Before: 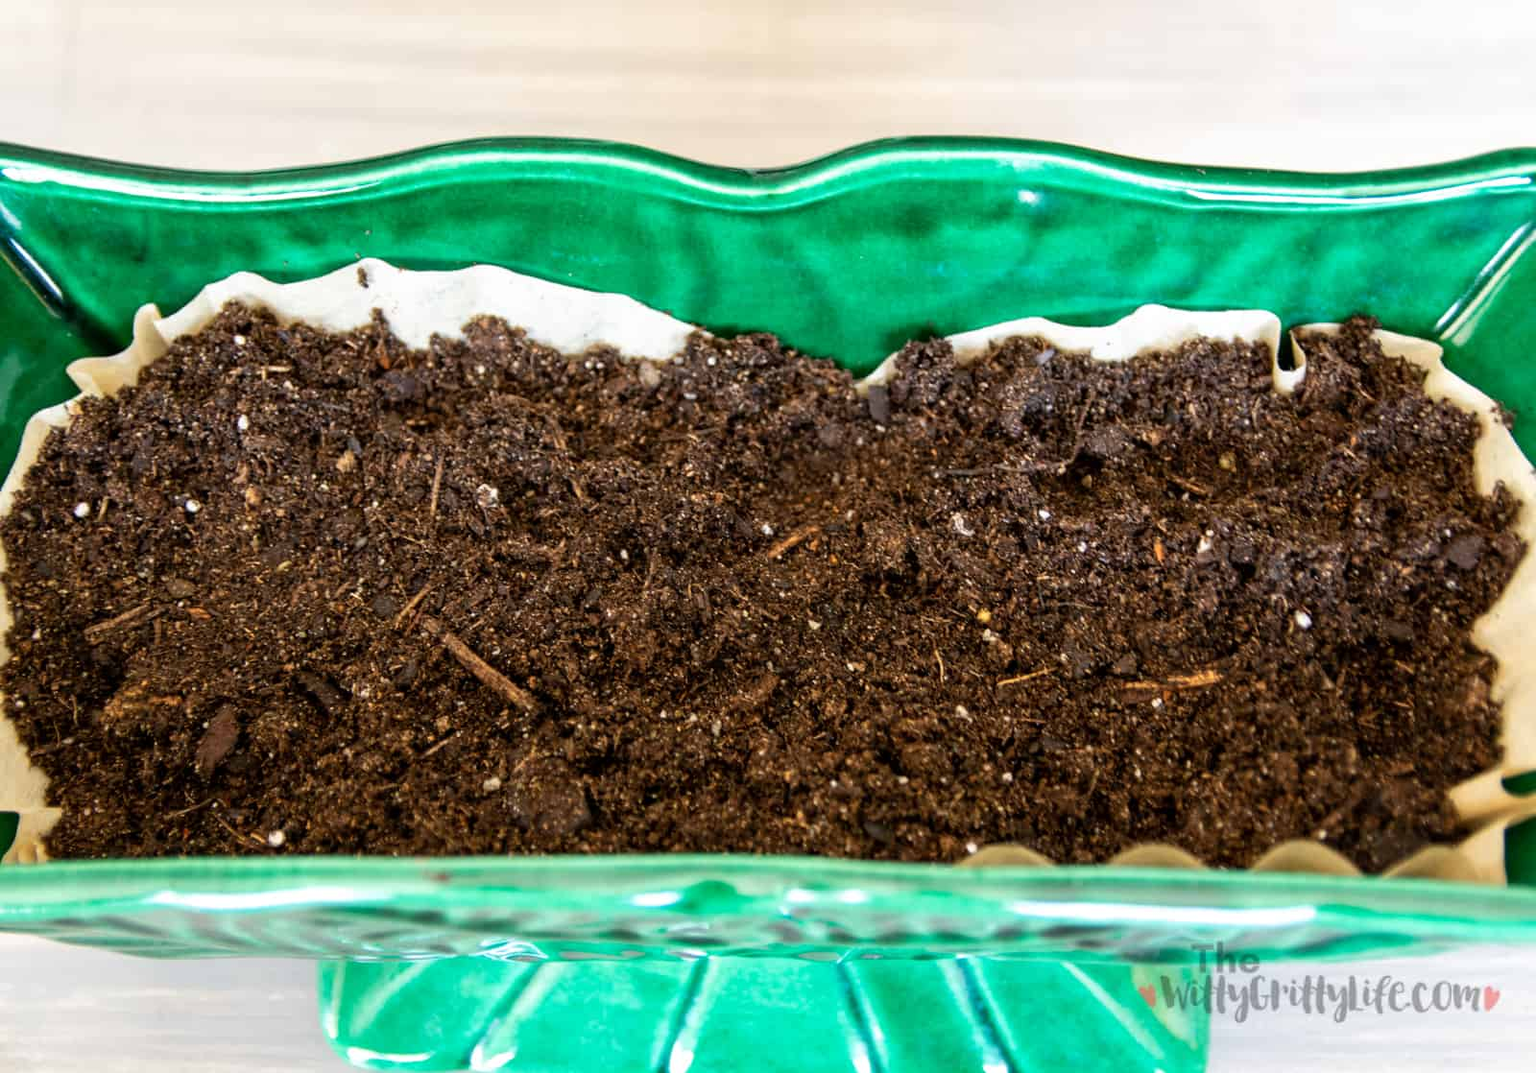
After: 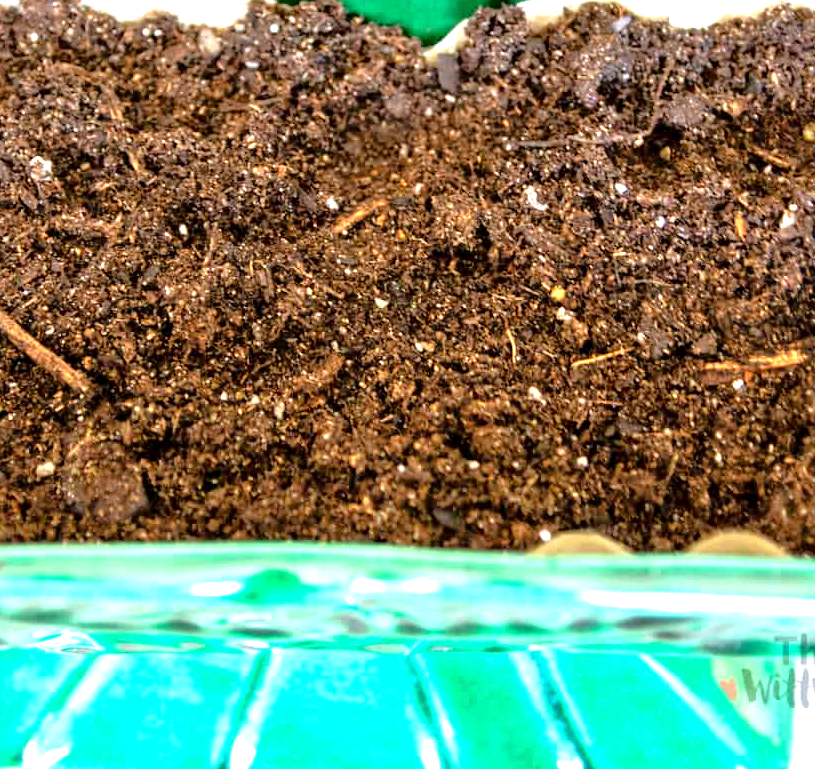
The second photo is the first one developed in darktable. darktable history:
crop and rotate: left 29.237%, top 31.152%, right 19.807%
tone equalizer: -8 EV 0.001 EV, -7 EV -0.004 EV, -6 EV 0.009 EV, -5 EV 0.032 EV, -4 EV 0.276 EV, -3 EV 0.644 EV, -2 EV 0.584 EV, -1 EV 0.187 EV, +0 EV 0.024 EV
white balance: emerald 1
exposure: black level correction 0.001, exposure 0.955 EV, compensate exposure bias true, compensate highlight preservation false
